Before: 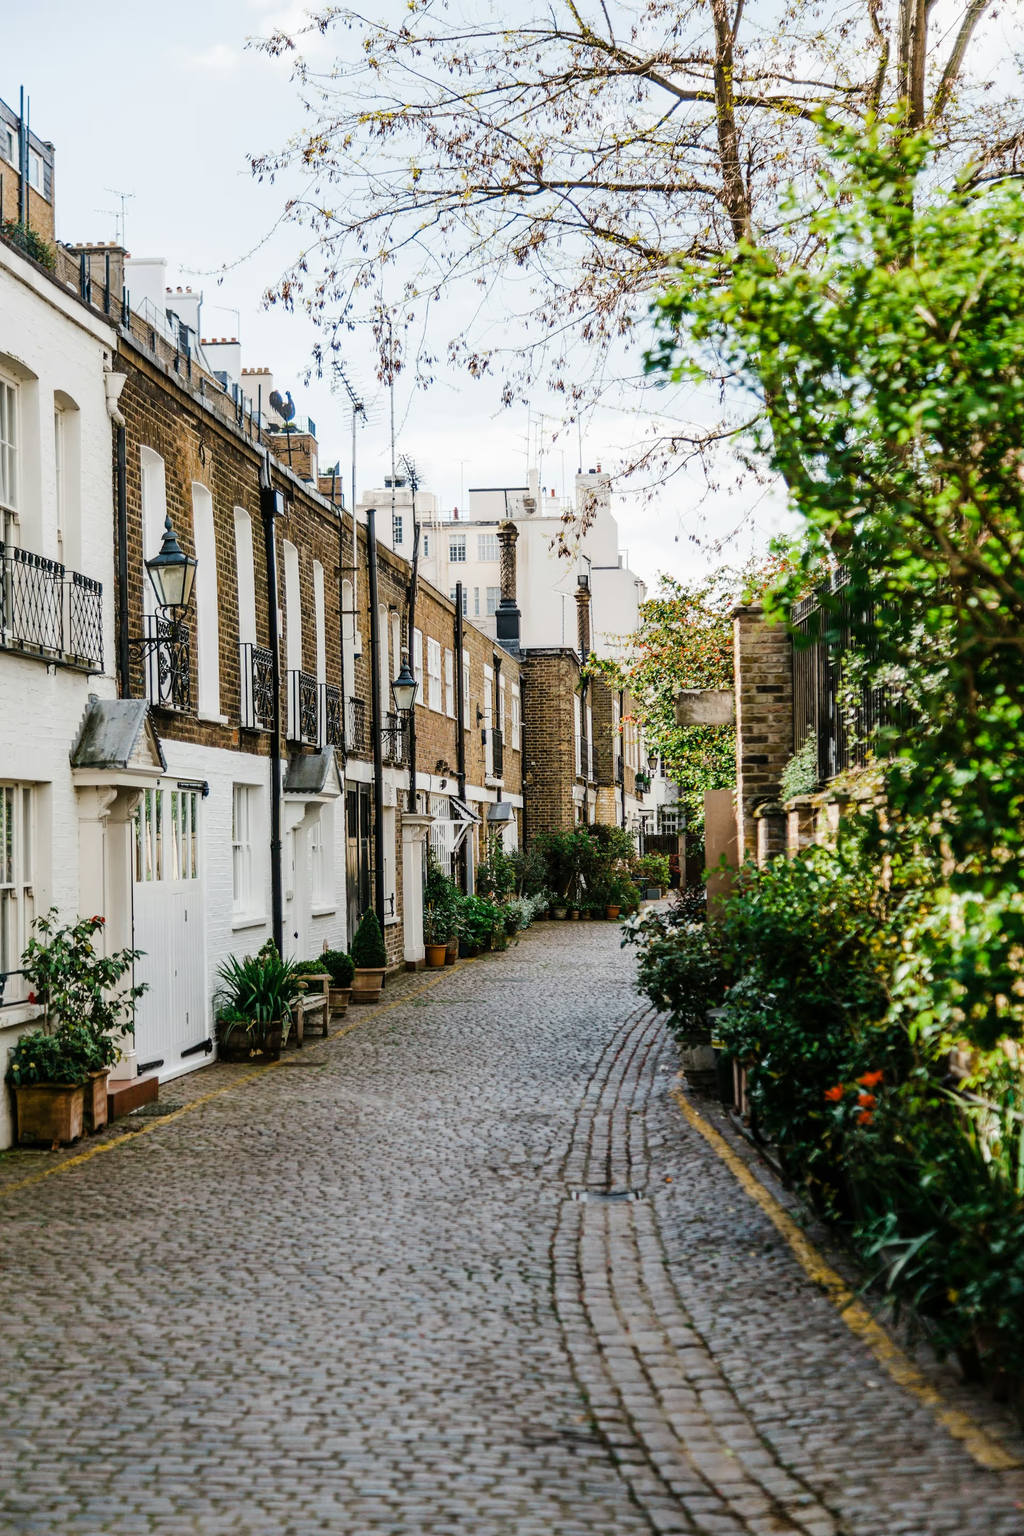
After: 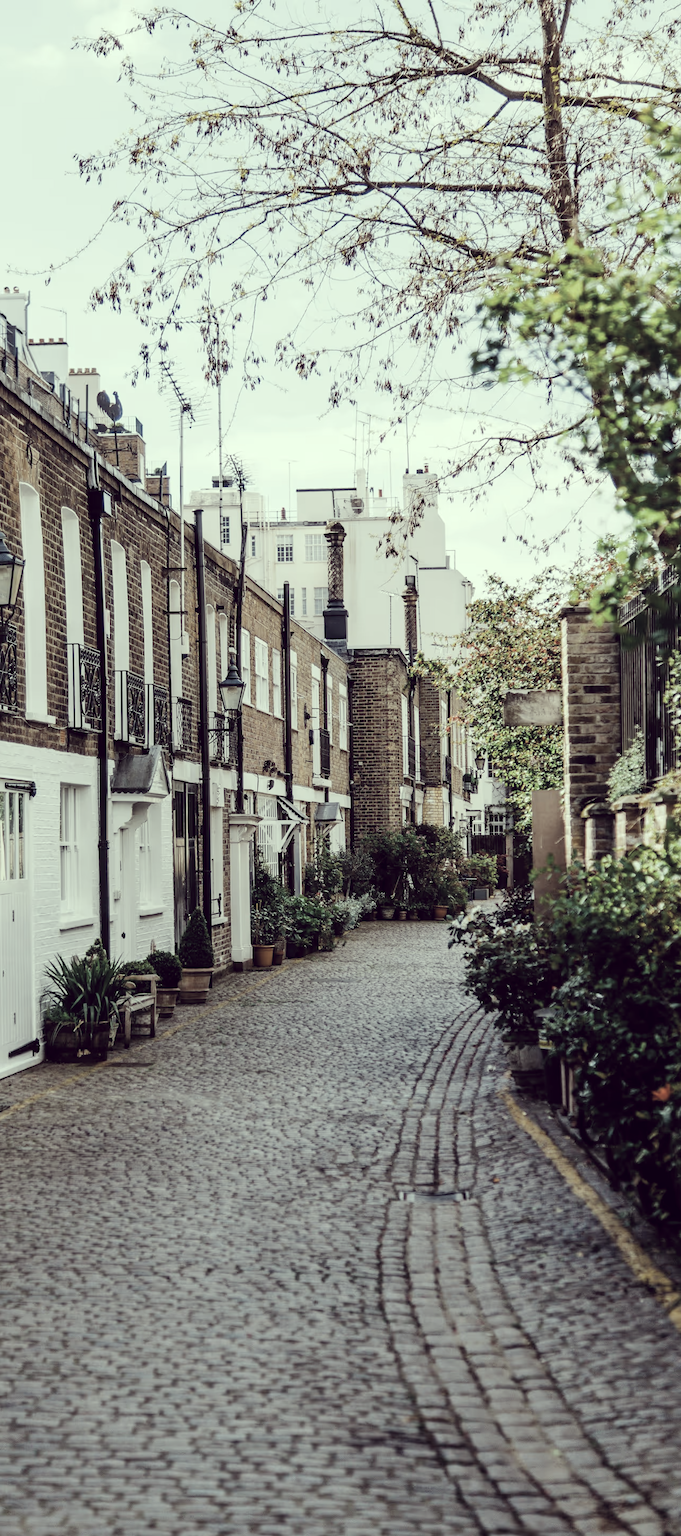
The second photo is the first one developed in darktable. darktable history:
color correction: highlights a* -20.17, highlights b* 20.27, shadows a* 20.03, shadows b* -20.46, saturation 0.43
crop: left 16.899%, right 16.556%
